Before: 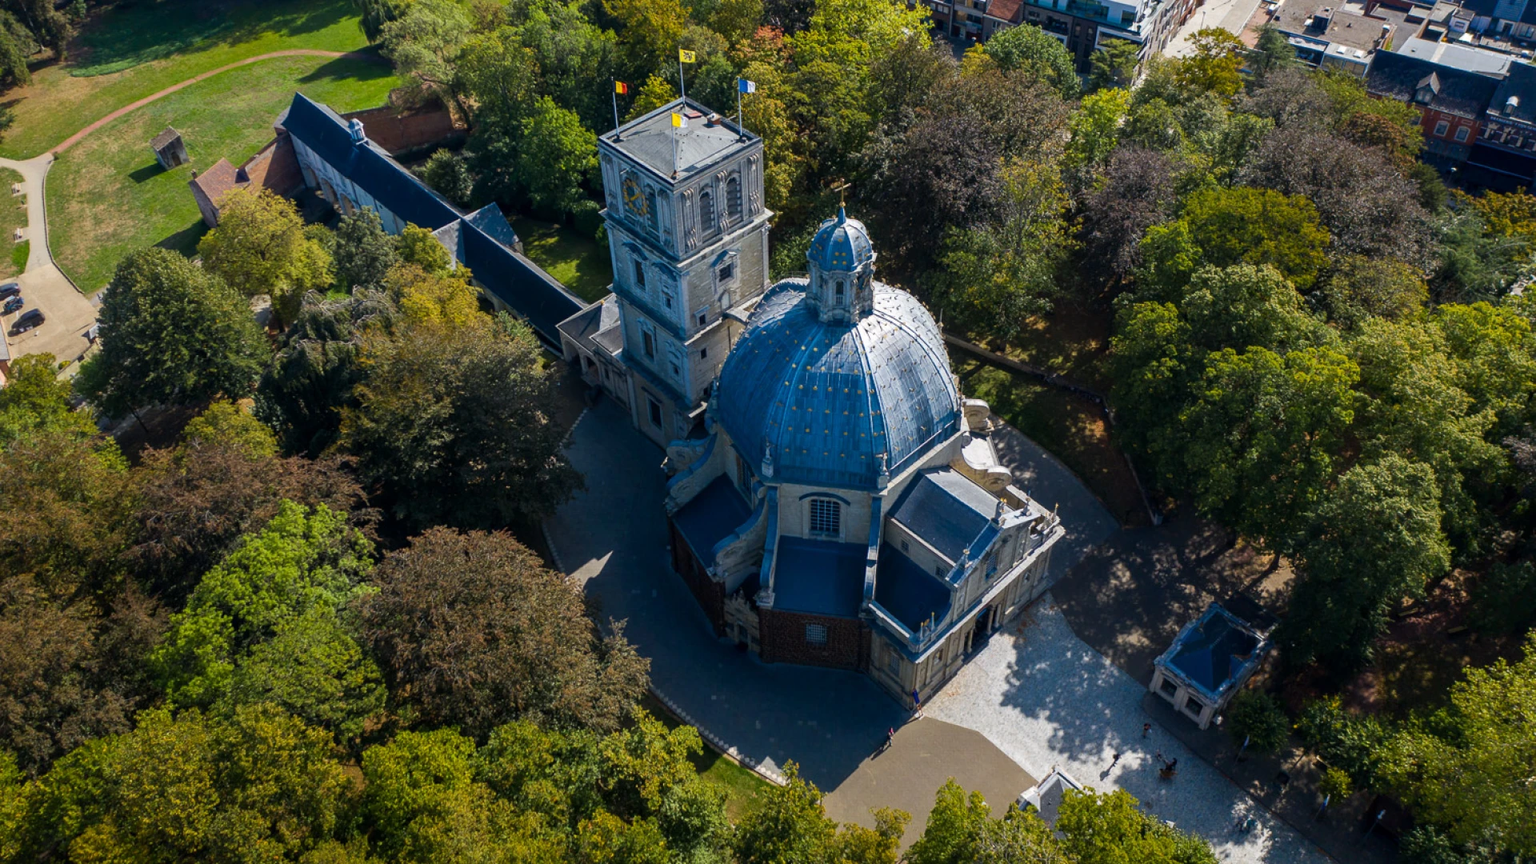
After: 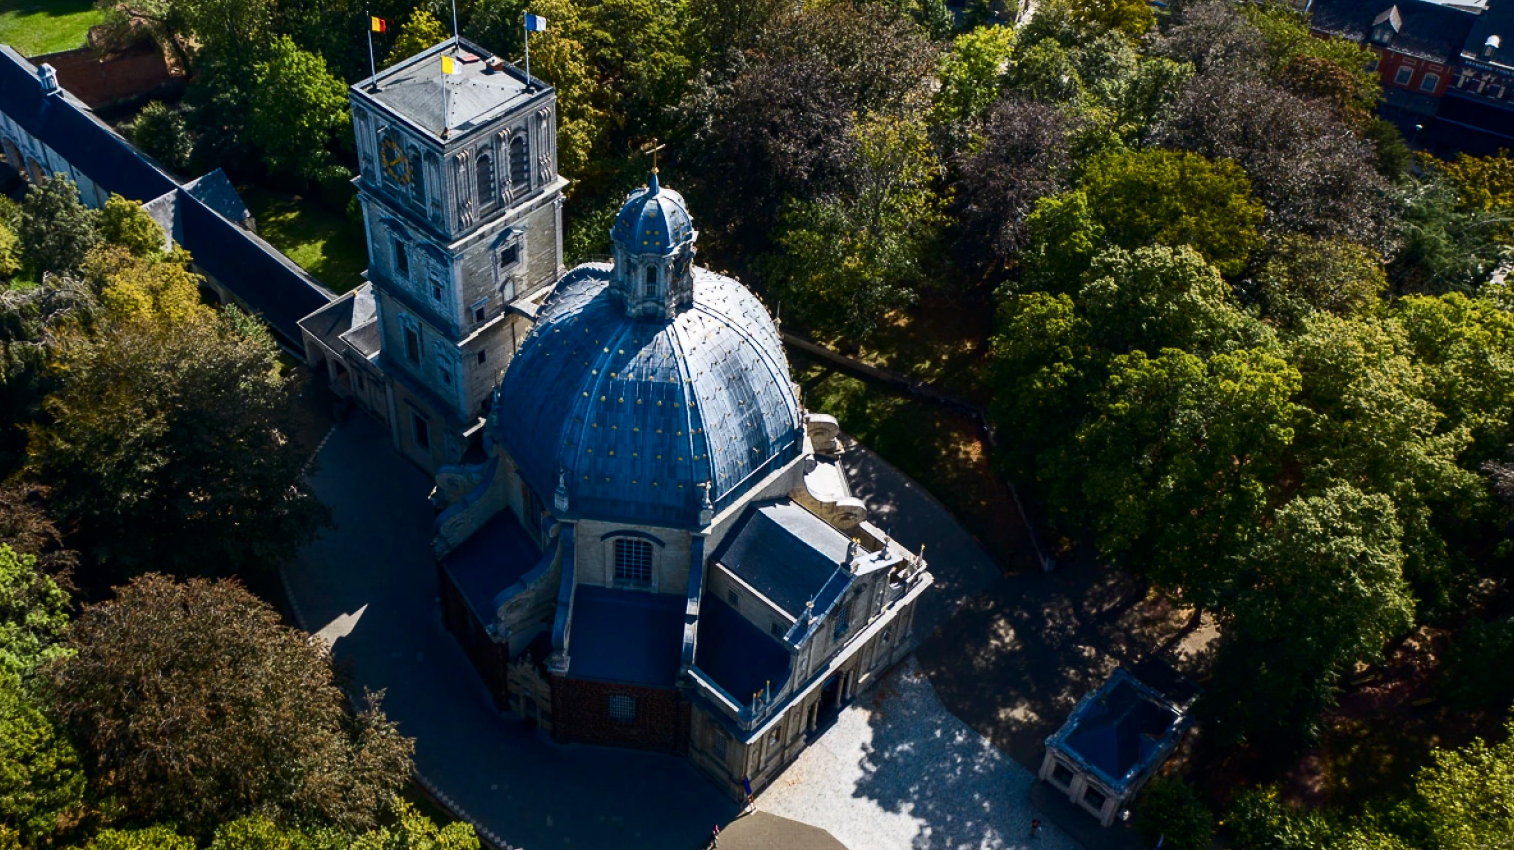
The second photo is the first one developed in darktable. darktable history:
contrast brightness saturation: contrast 0.28
crop and rotate: left 20.74%, top 7.912%, right 0.375%, bottom 13.378%
